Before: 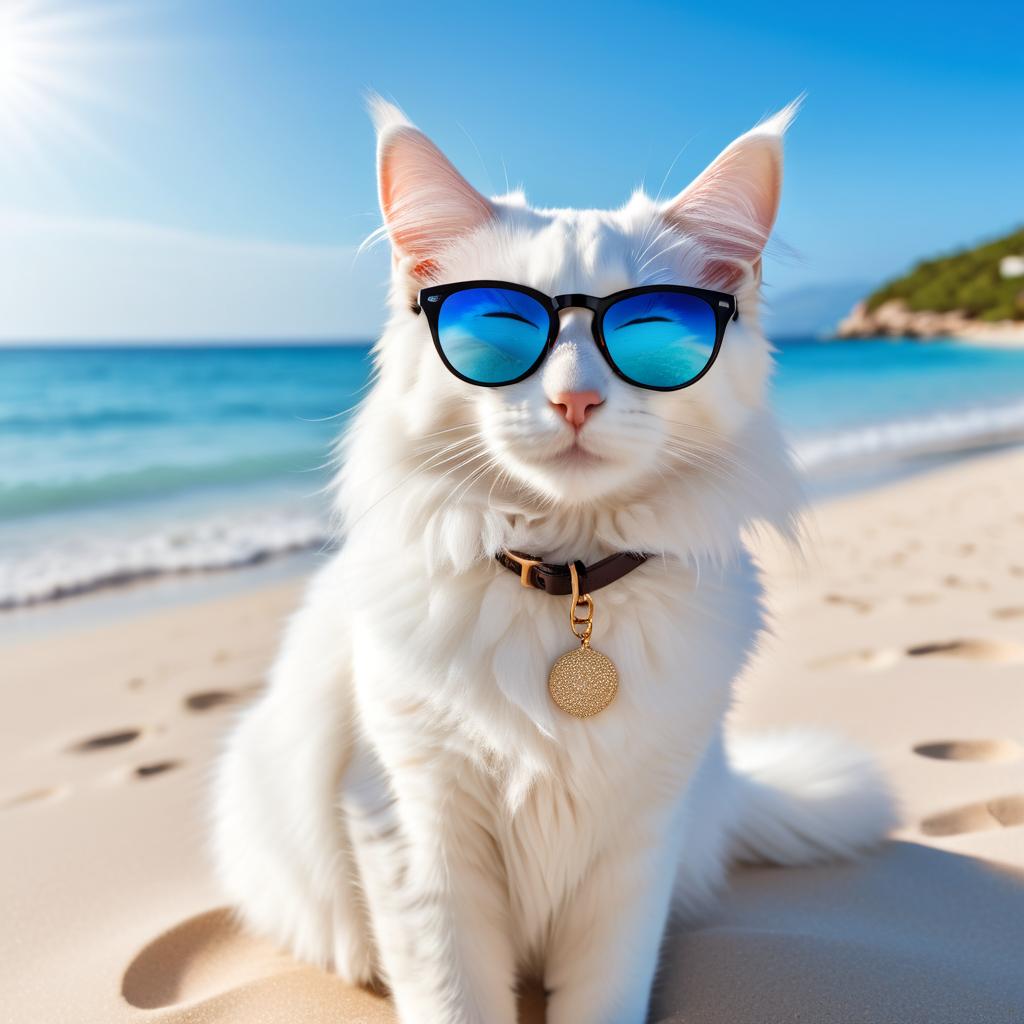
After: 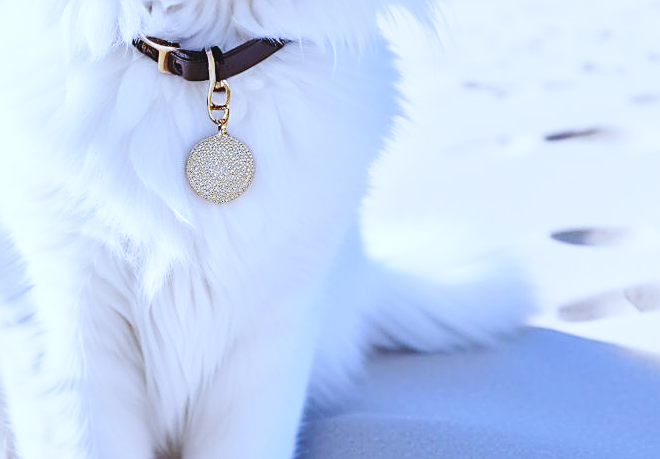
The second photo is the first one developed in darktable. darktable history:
sharpen: on, module defaults
crop and rotate: left 35.509%, top 50.238%, bottom 4.934%
white balance: red 0.766, blue 1.537
base curve: curves: ch0 [(0, 0.007) (0.028, 0.063) (0.121, 0.311) (0.46, 0.743) (0.859, 0.957) (1, 1)], preserve colors none
